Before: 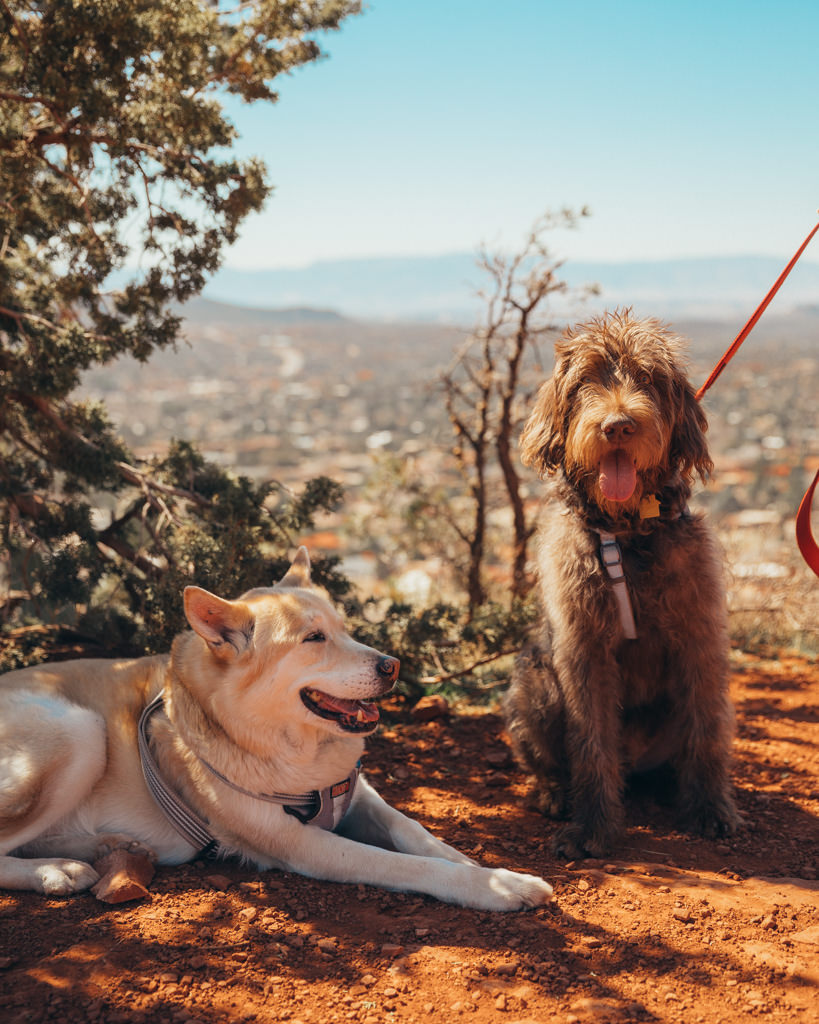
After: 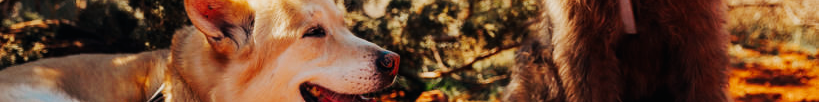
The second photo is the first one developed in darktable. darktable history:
crop and rotate: top 59.084%, bottom 30.916%
tone curve: curves: ch0 [(0, 0) (0.003, 0.007) (0.011, 0.008) (0.025, 0.007) (0.044, 0.009) (0.069, 0.012) (0.1, 0.02) (0.136, 0.035) (0.177, 0.06) (0.224, 0.104) (0.277, 0.16) (0.335, 0.228) (0.399, 0.308) (0.468, 0.418) (0.543, 0.525) (0.623, 0.635) (0.709, 0.723) (0.801, 0.802) (0.898, 0.889) (1, 1)], preserve colors none
